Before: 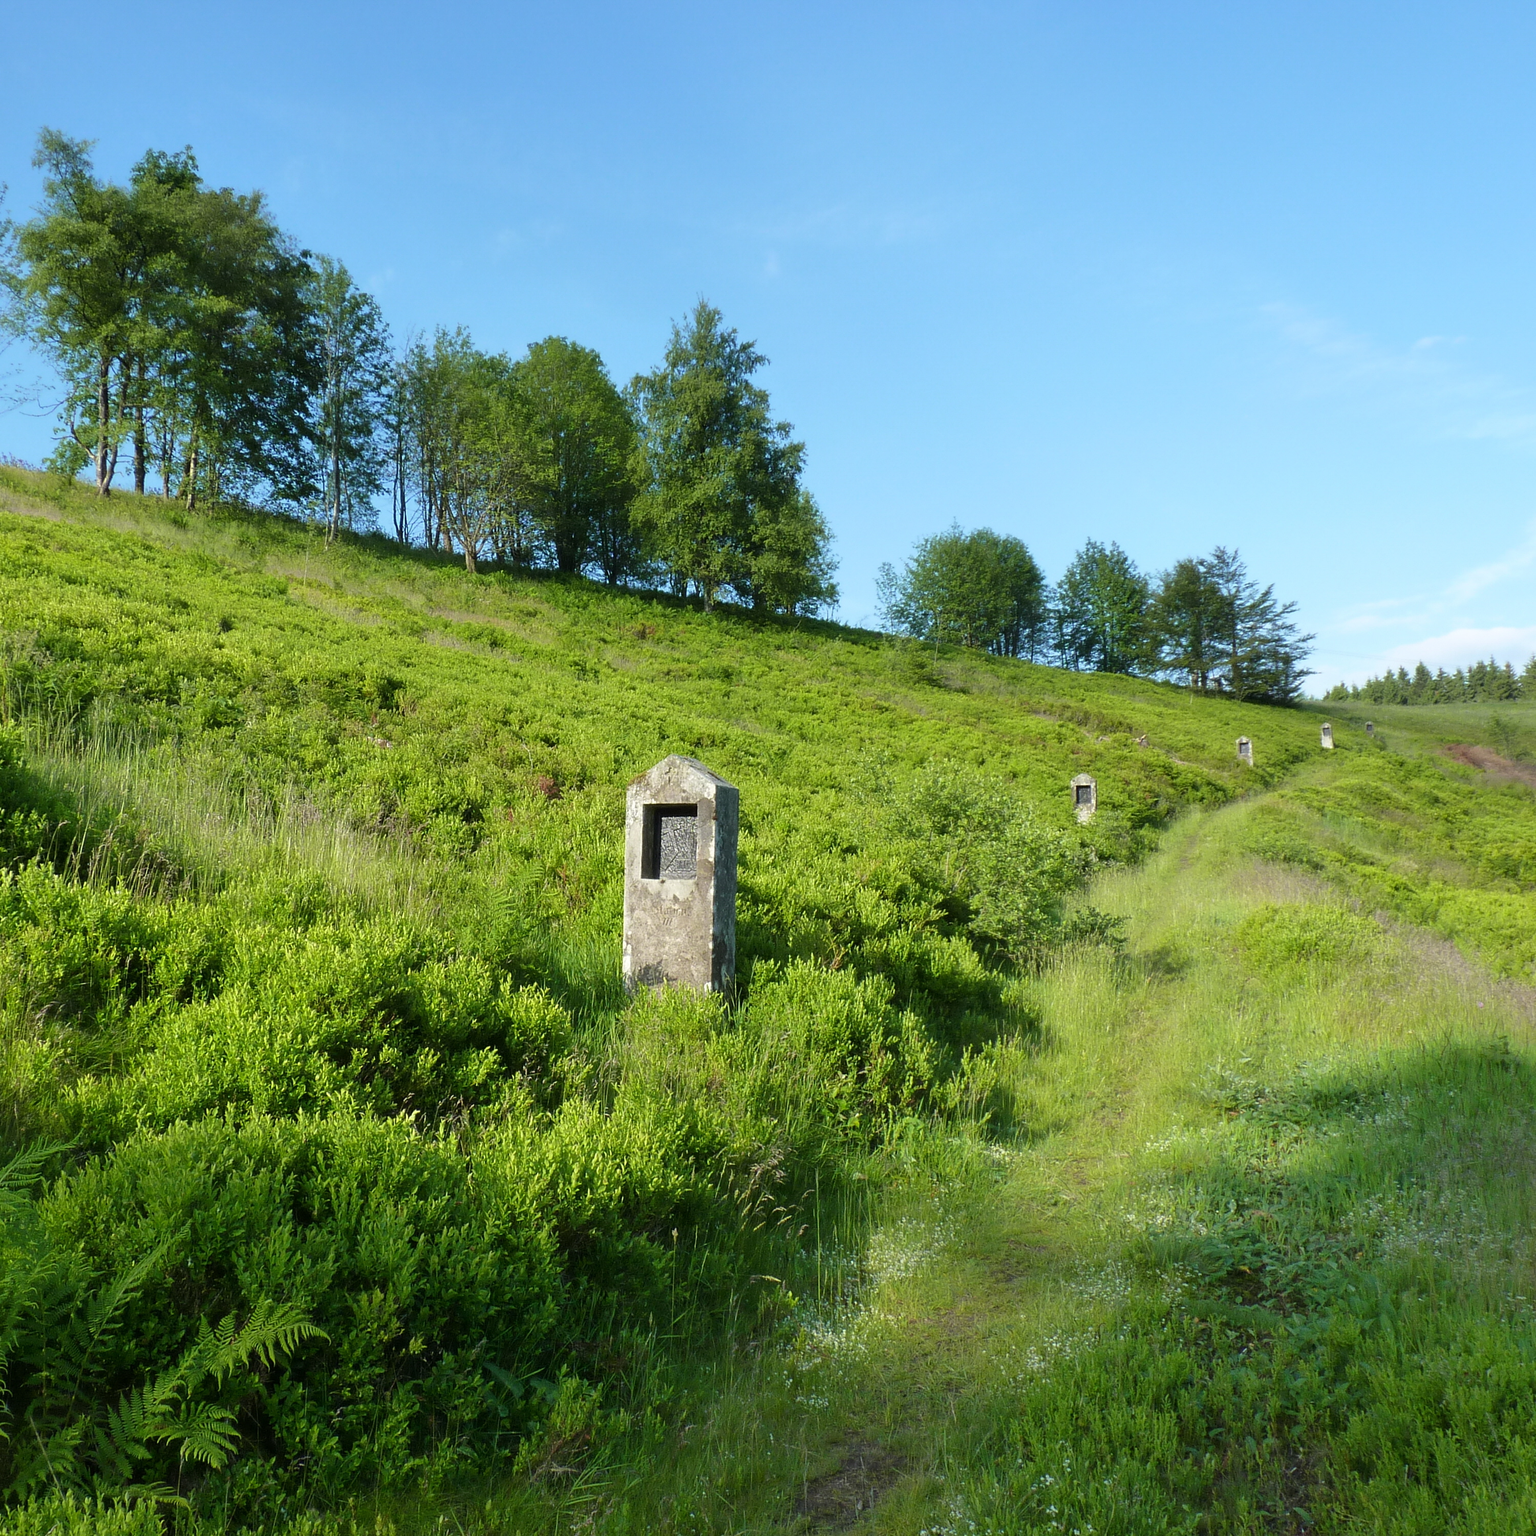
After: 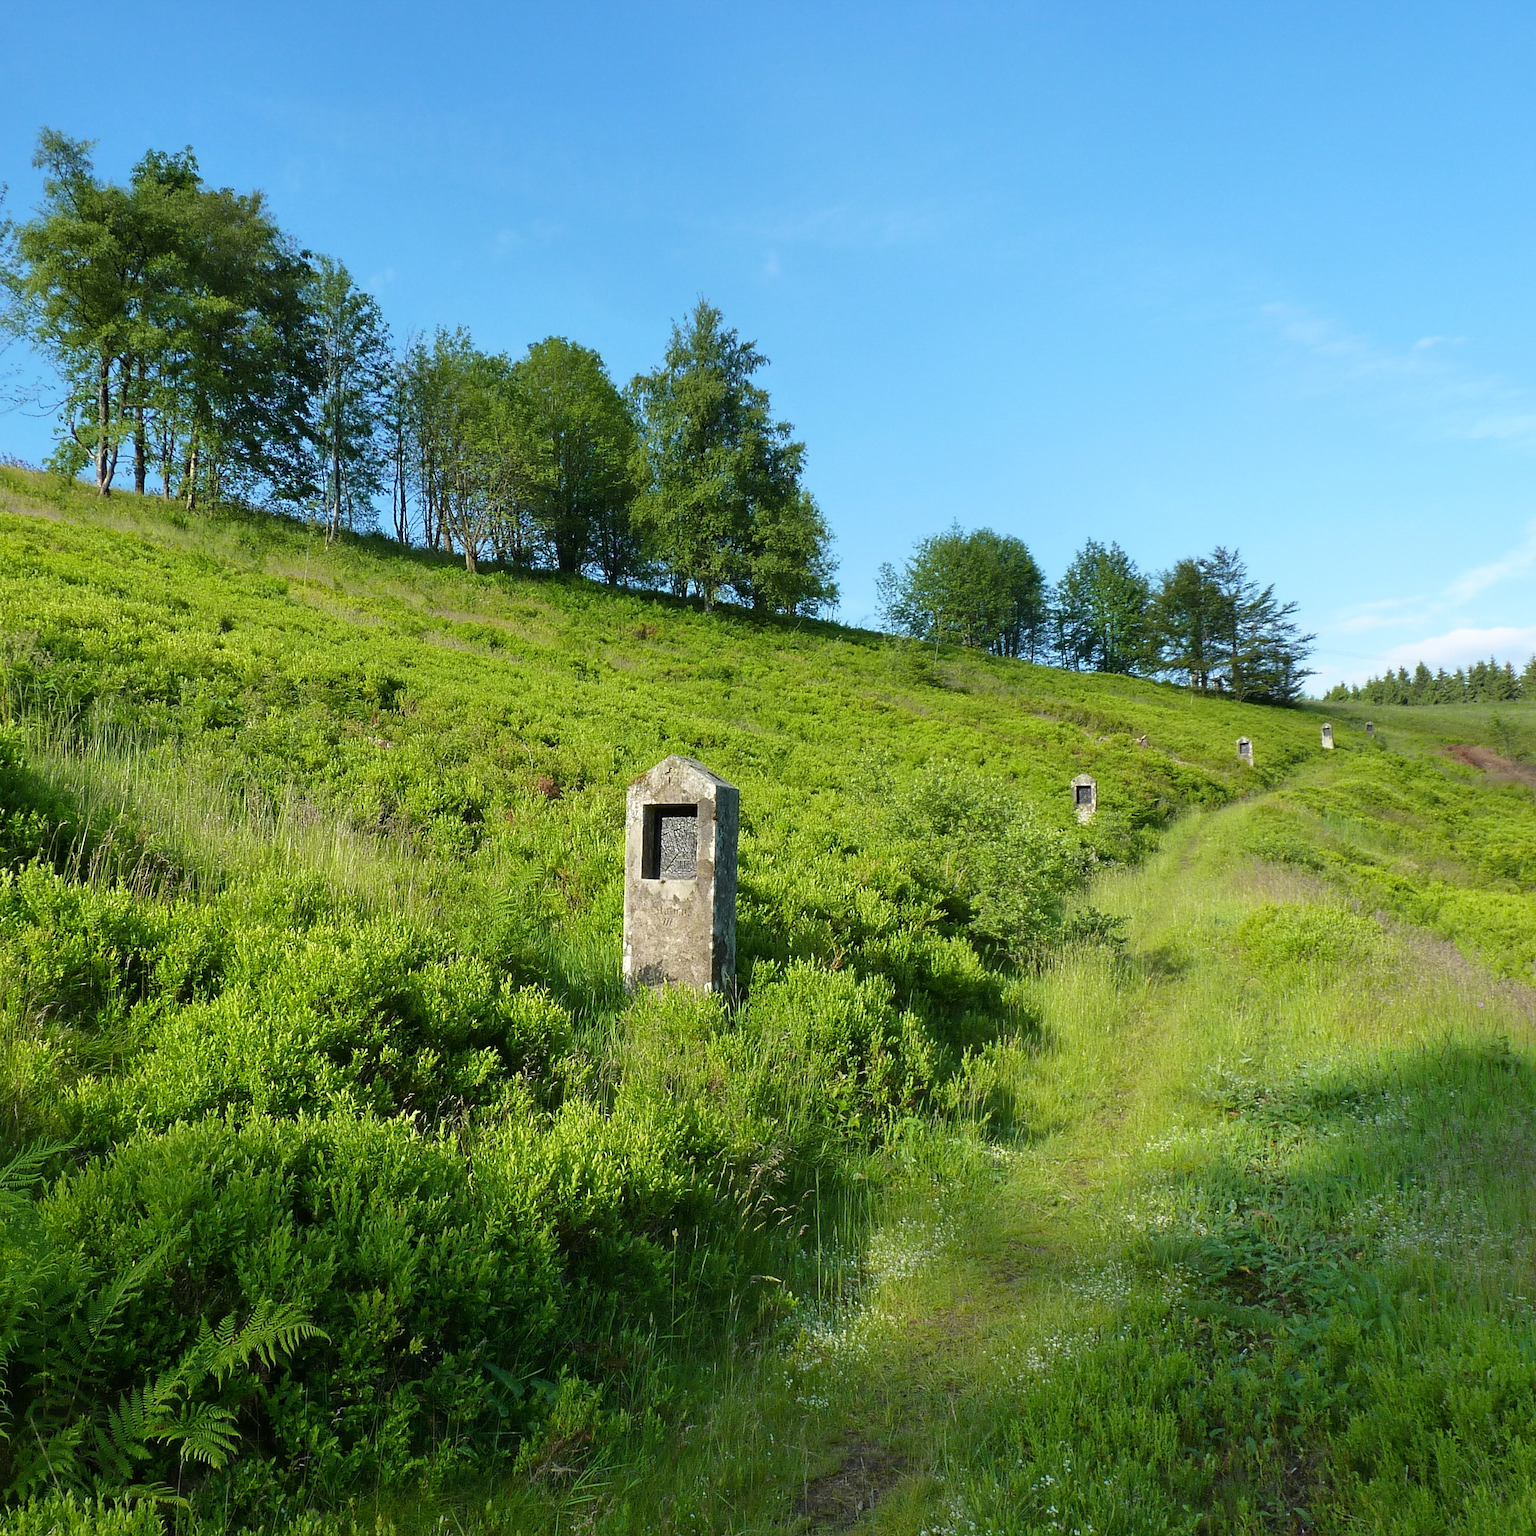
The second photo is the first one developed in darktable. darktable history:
haze removal: strength 0.28, distance 0.256, adaptive false
sharpen: radius 1.005
